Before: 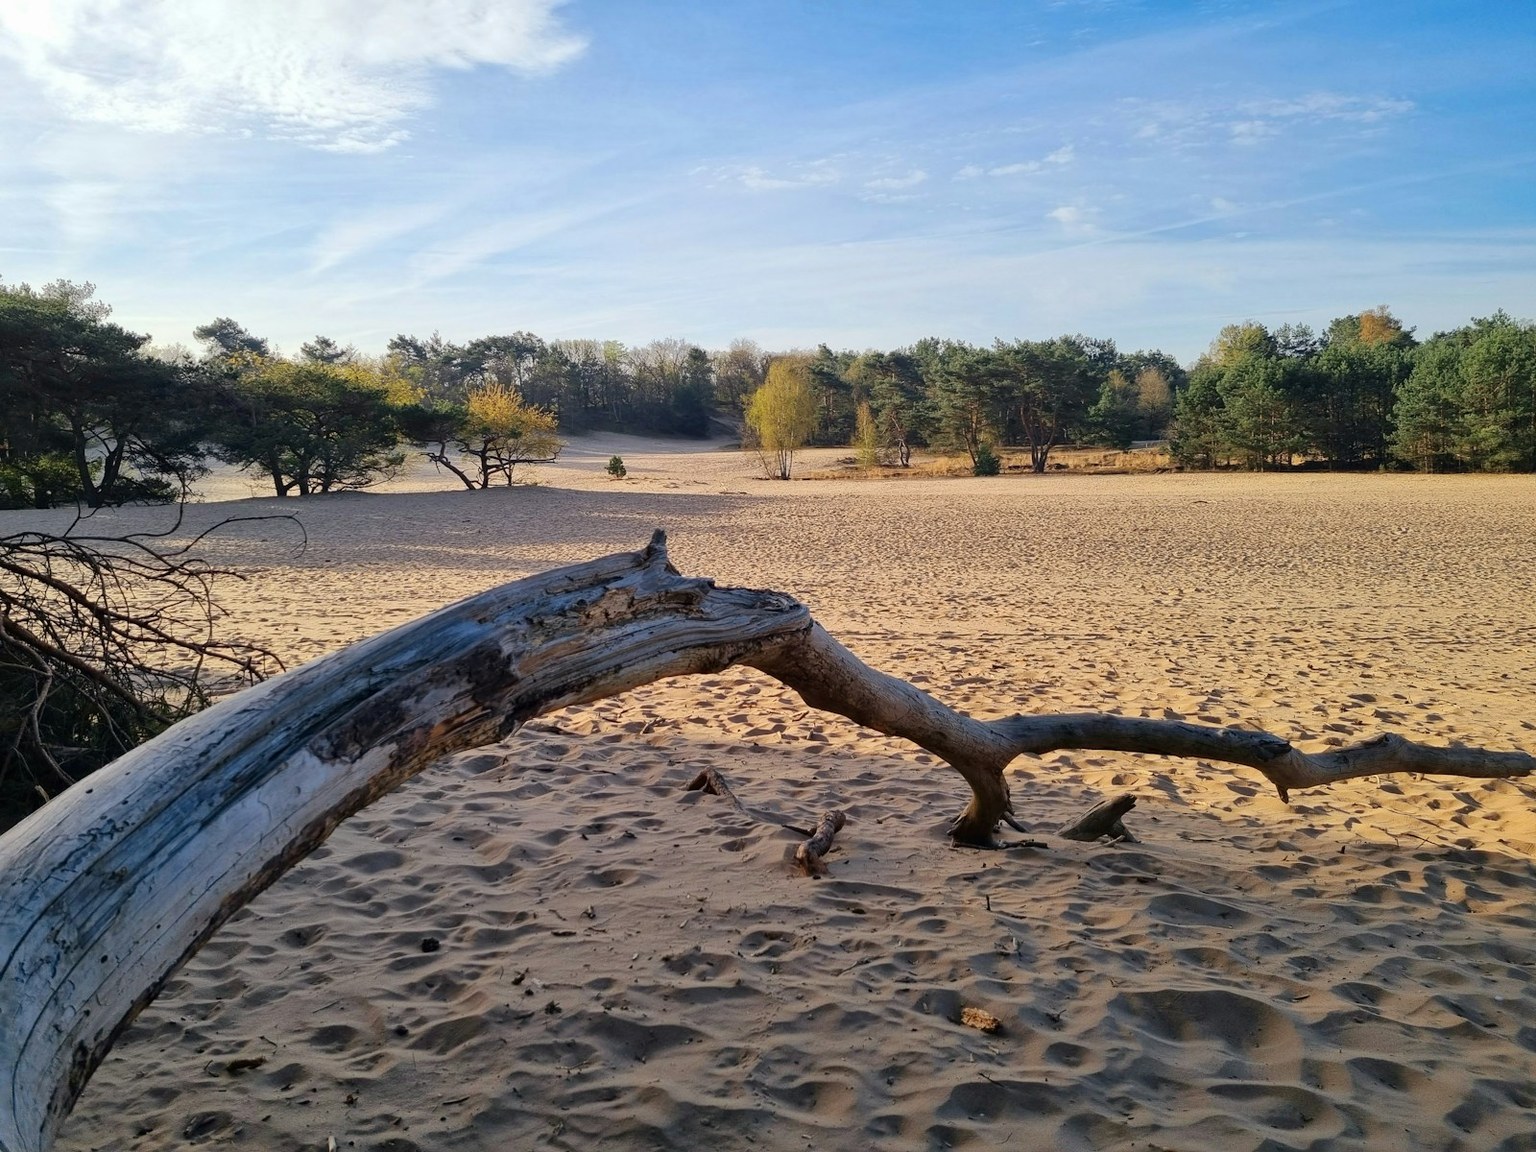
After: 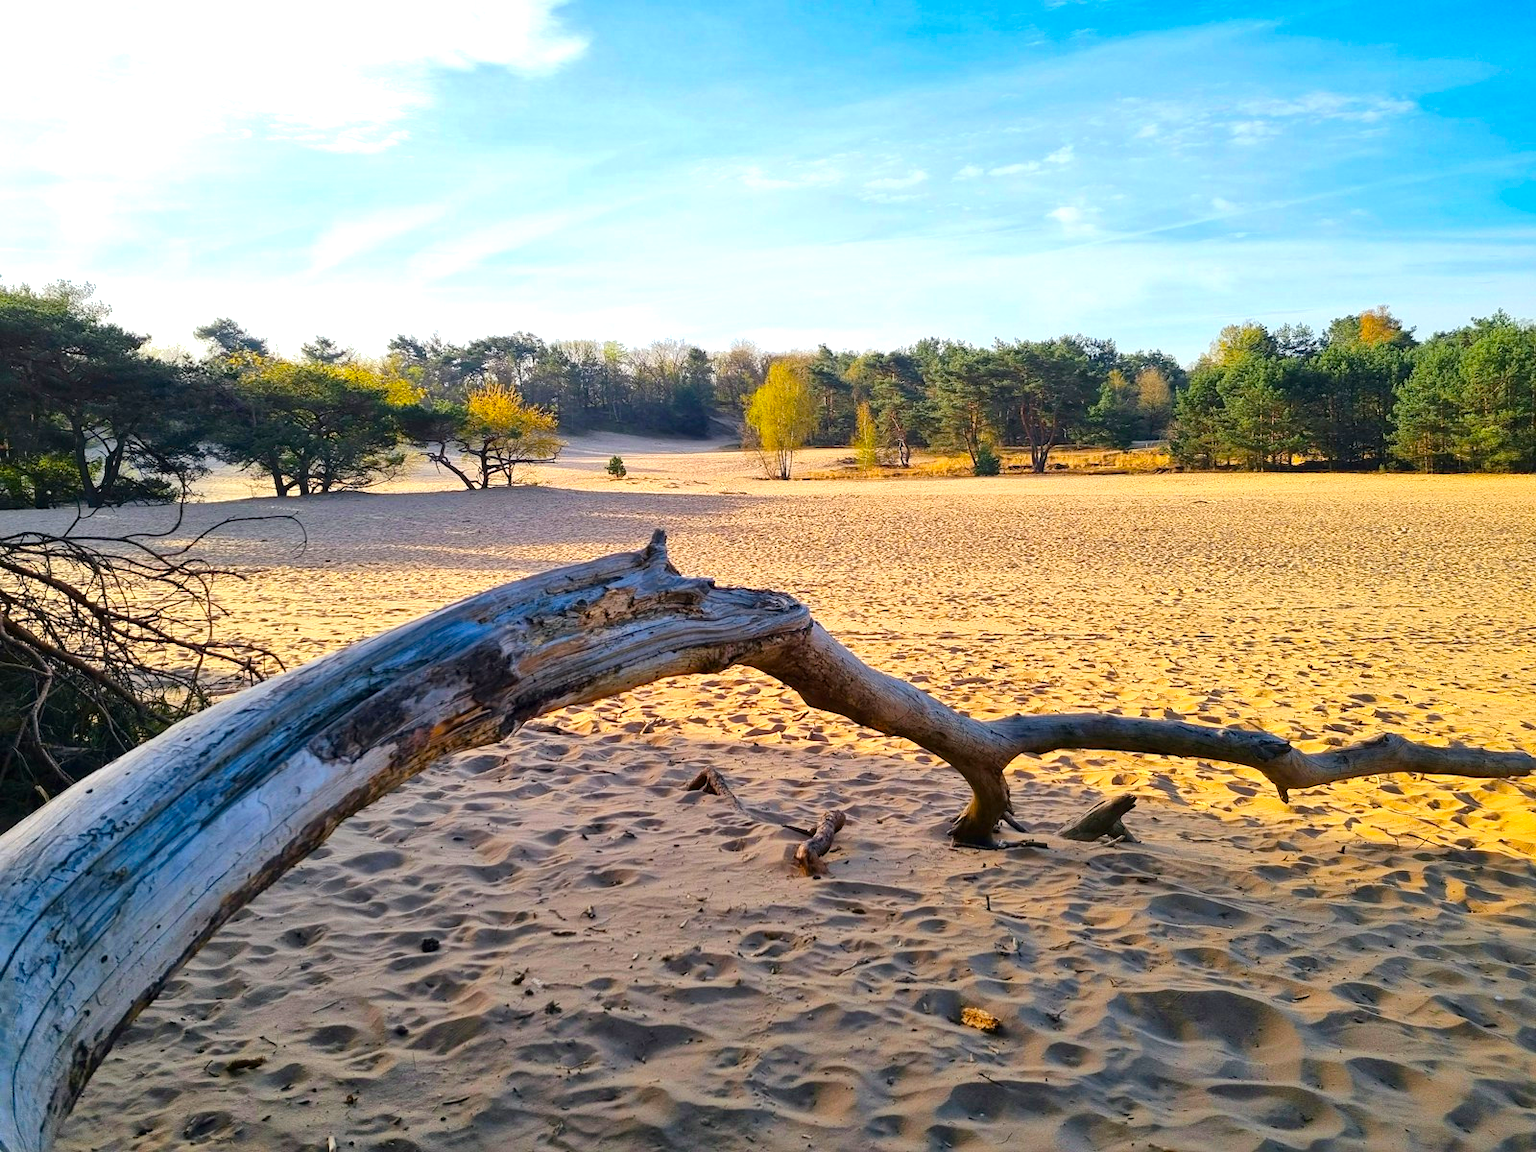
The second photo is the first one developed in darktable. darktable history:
color balance rgb: linear chroma grading › global chroma 15%, perceptual saturation grading › global saturation 30%
exposure: exposure 0.661 EV, compensate highlight preservation false
